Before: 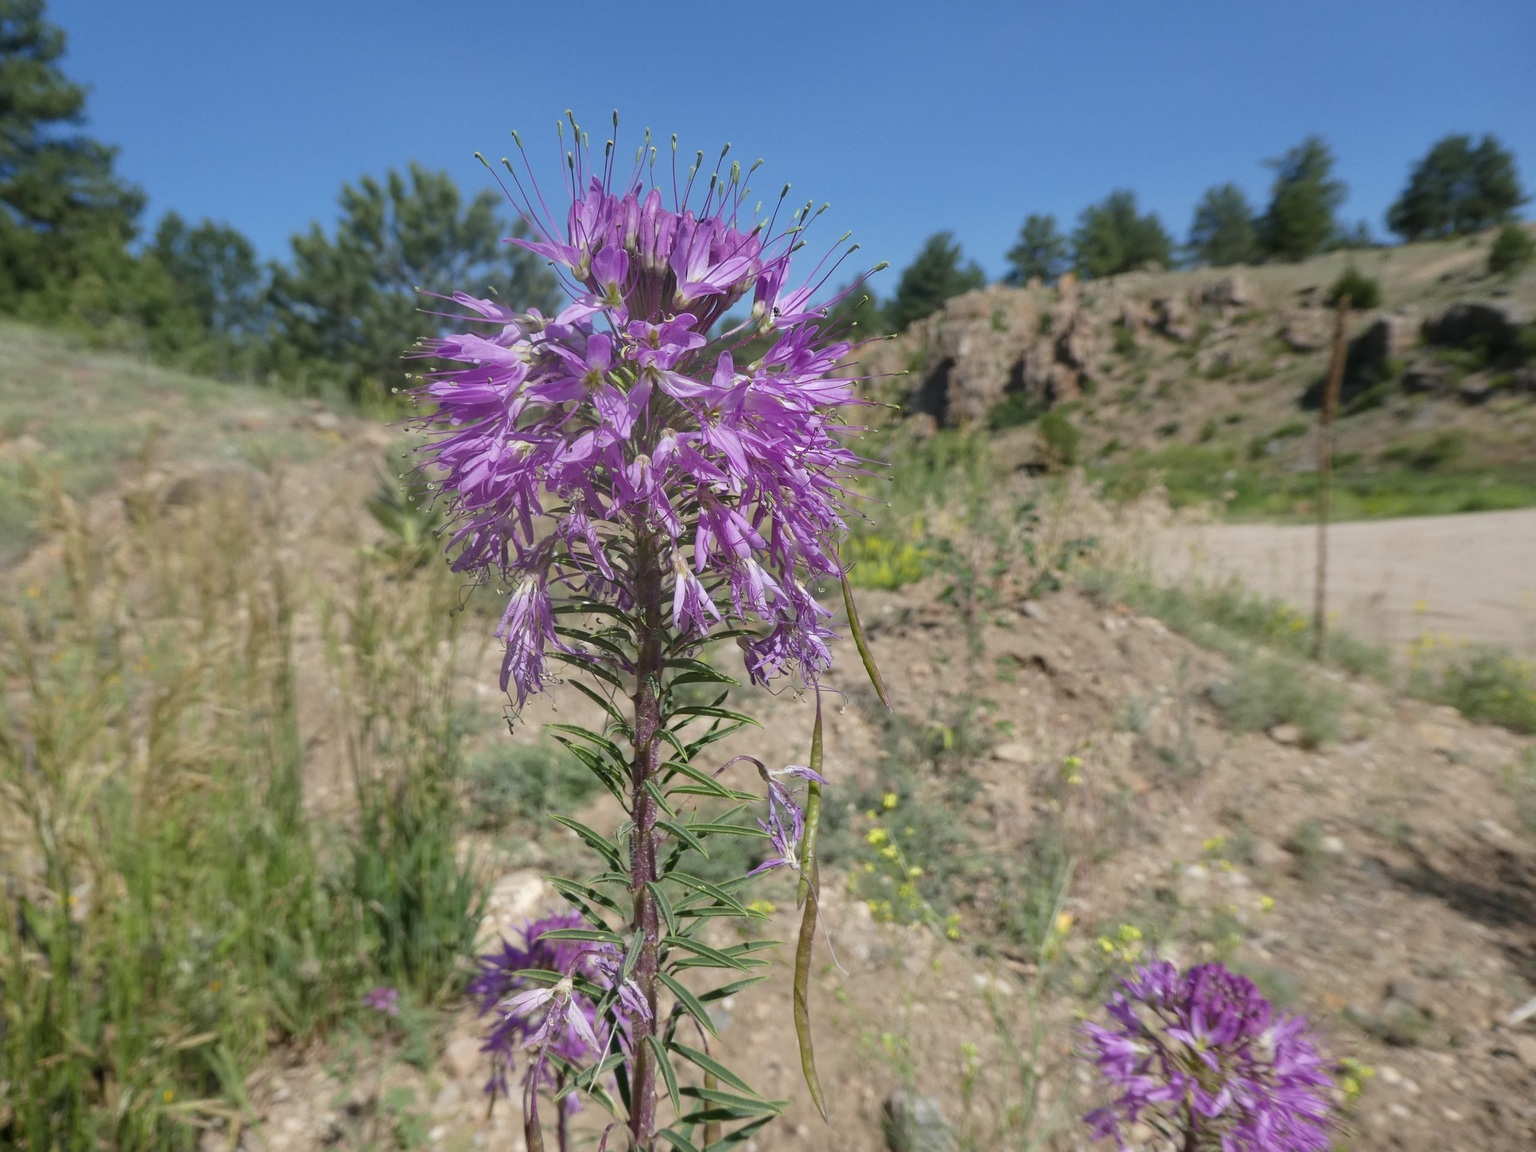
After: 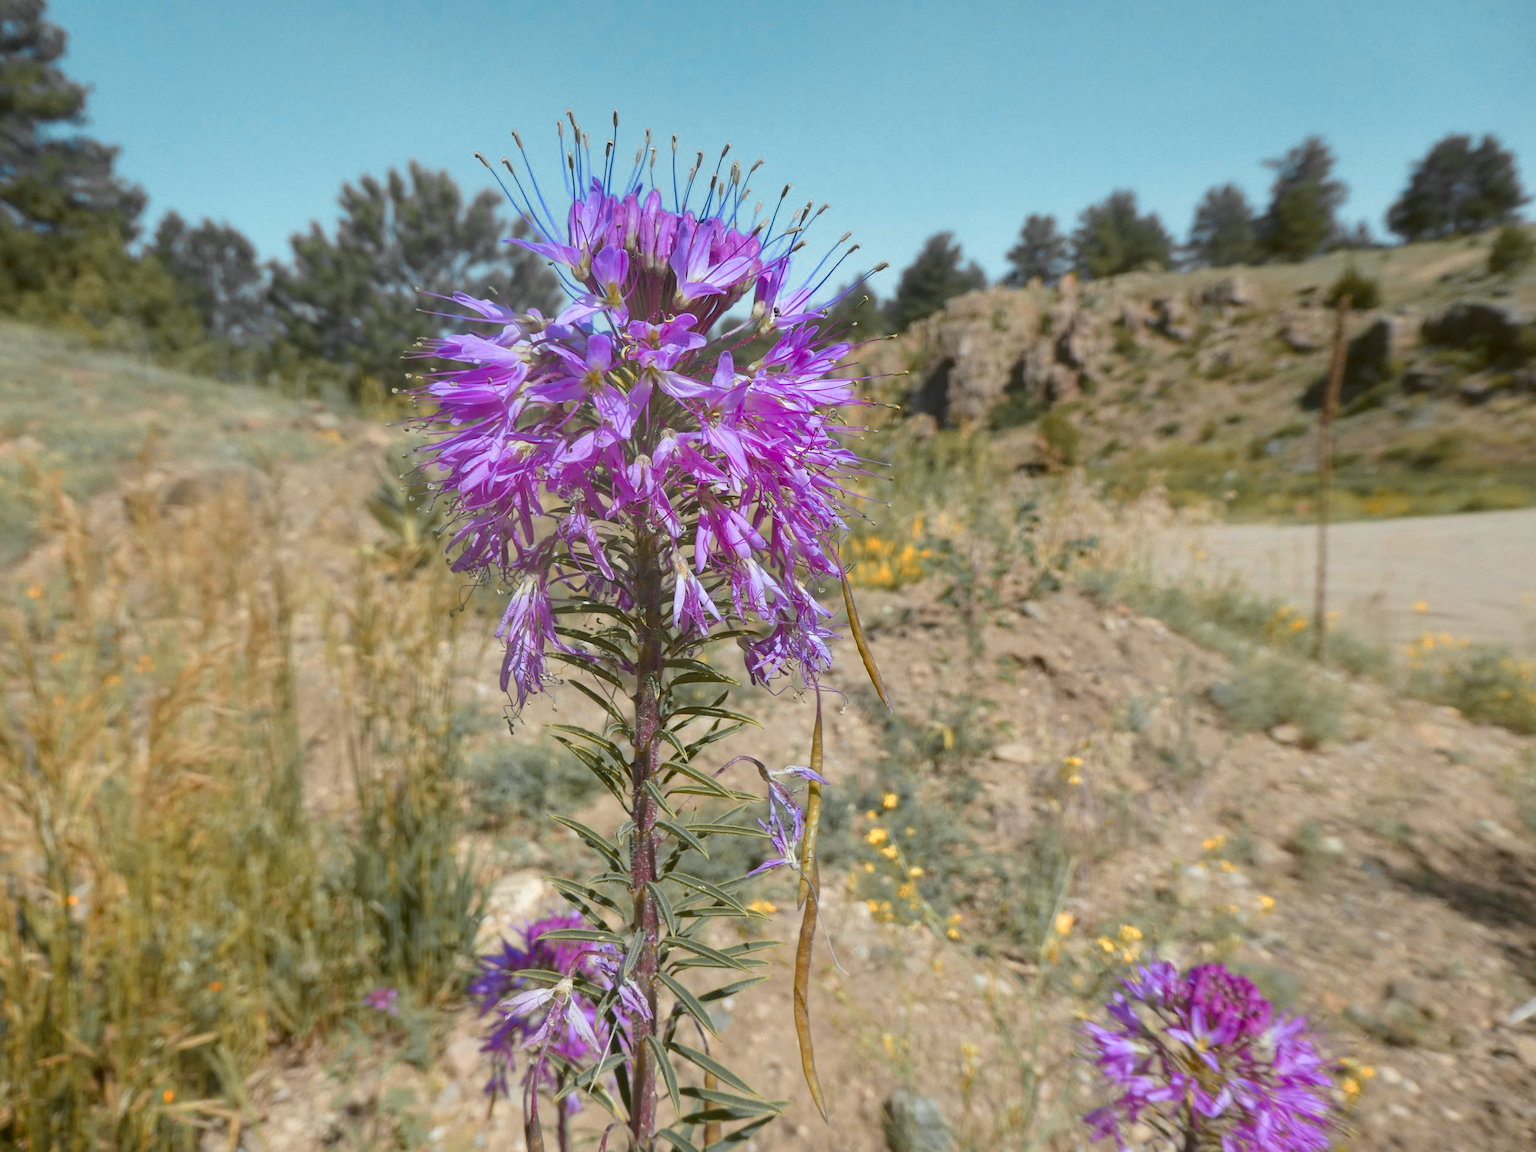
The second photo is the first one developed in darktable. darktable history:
color zones: curves: ch0 [(0.009, 0.528) (0.136, 0.6) (0.255, 0.586) (0.39, 0.528) (0.522, 0.584) (0.686, 0.736) (0.849, 0.561)]; ch1 [(0.045, 0.781) (0.14, 0.416) (0.257, 0.695) (0.442, 0.032) (0.738, 0.338) (0.818, 0.632) (0.891, 0.741) (1, 0.704)]; ch2 [(0, 0.667) (0.141, 0.52) (0.26, 0.37) (0.474, 0.432) (0.743, 0.286)]
color balance: lift [1.004, 1.002, 1.002, 0.998], gamma [1, 1.007, 1.002, 0.993], gain [1, 0.977, 1.013, 1.023], contrast -3.64%
